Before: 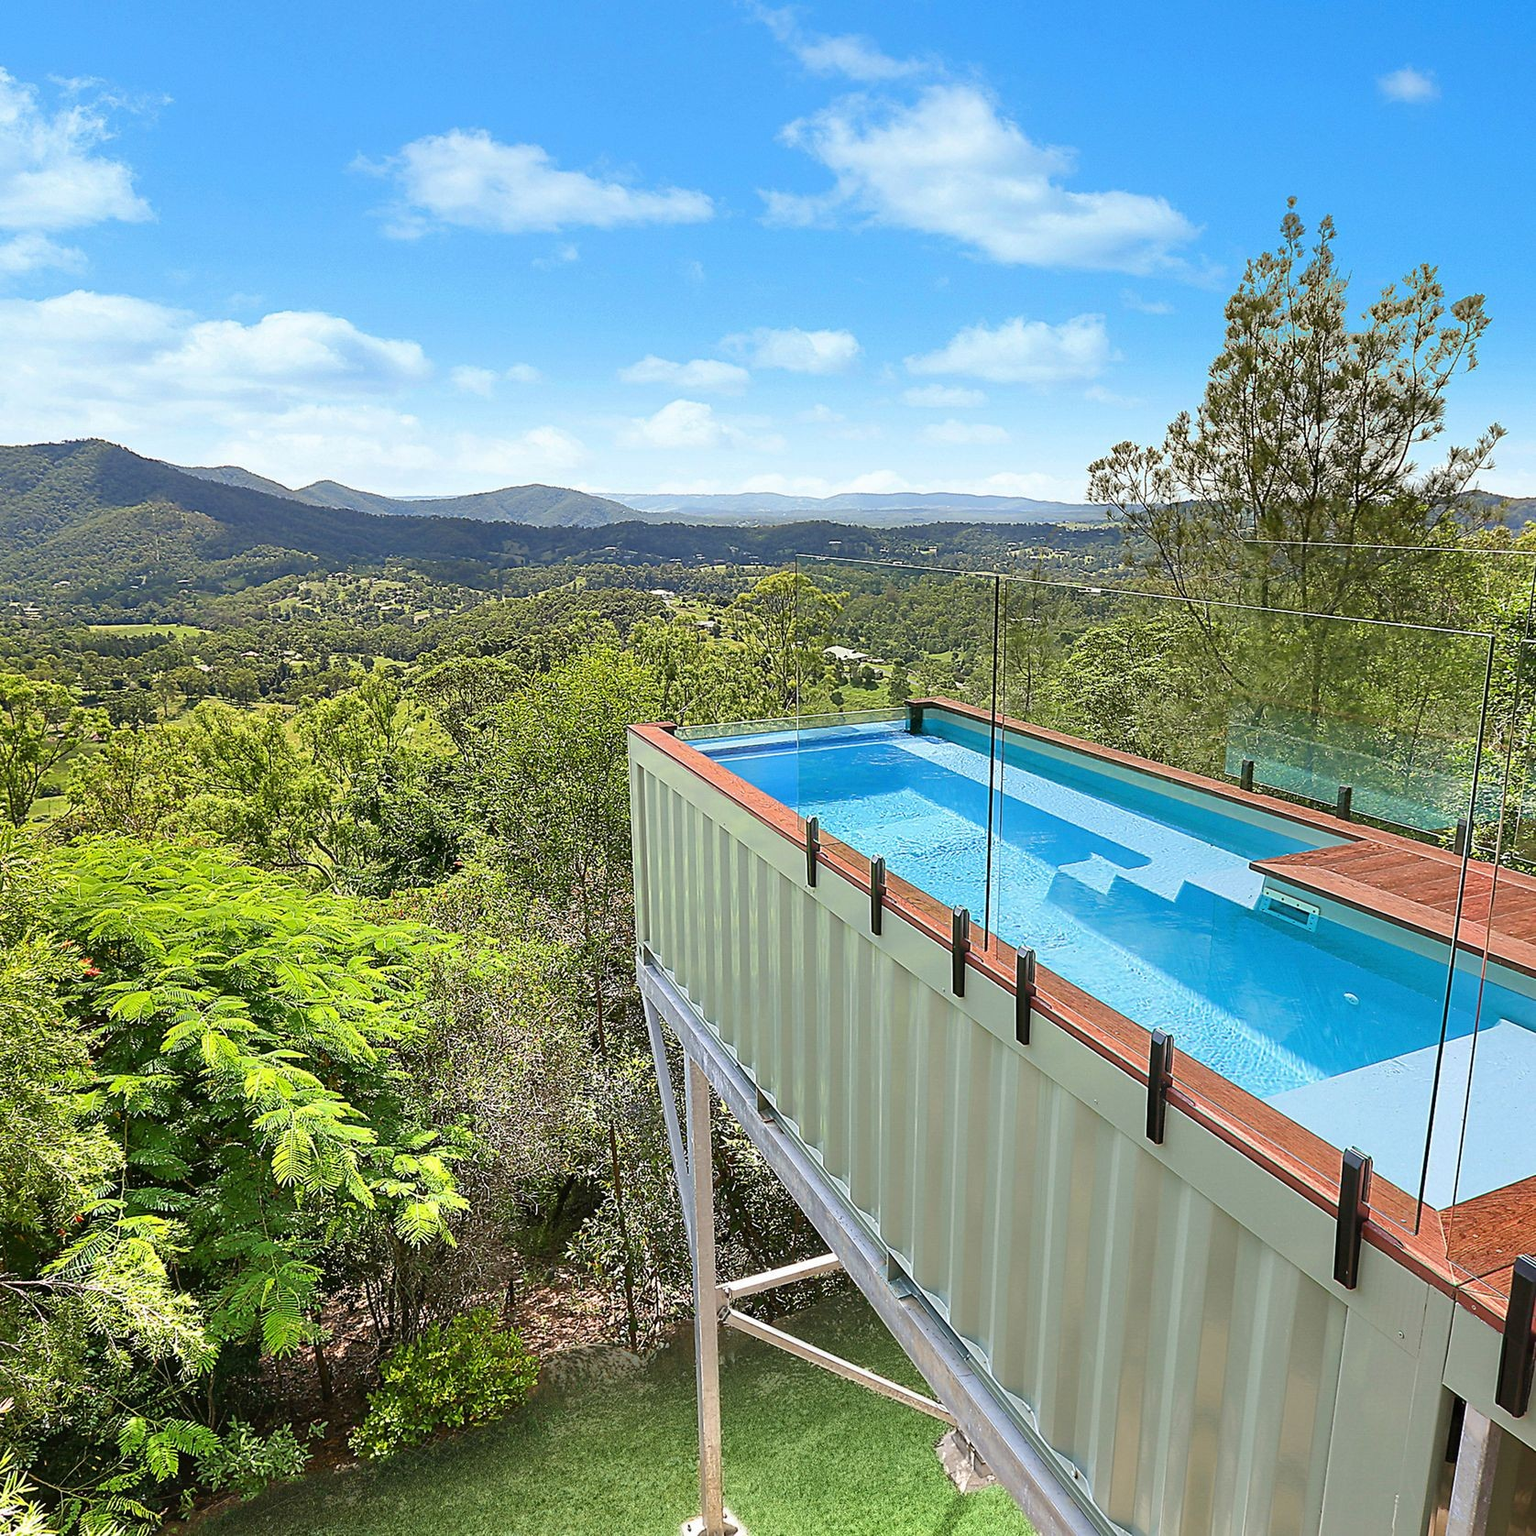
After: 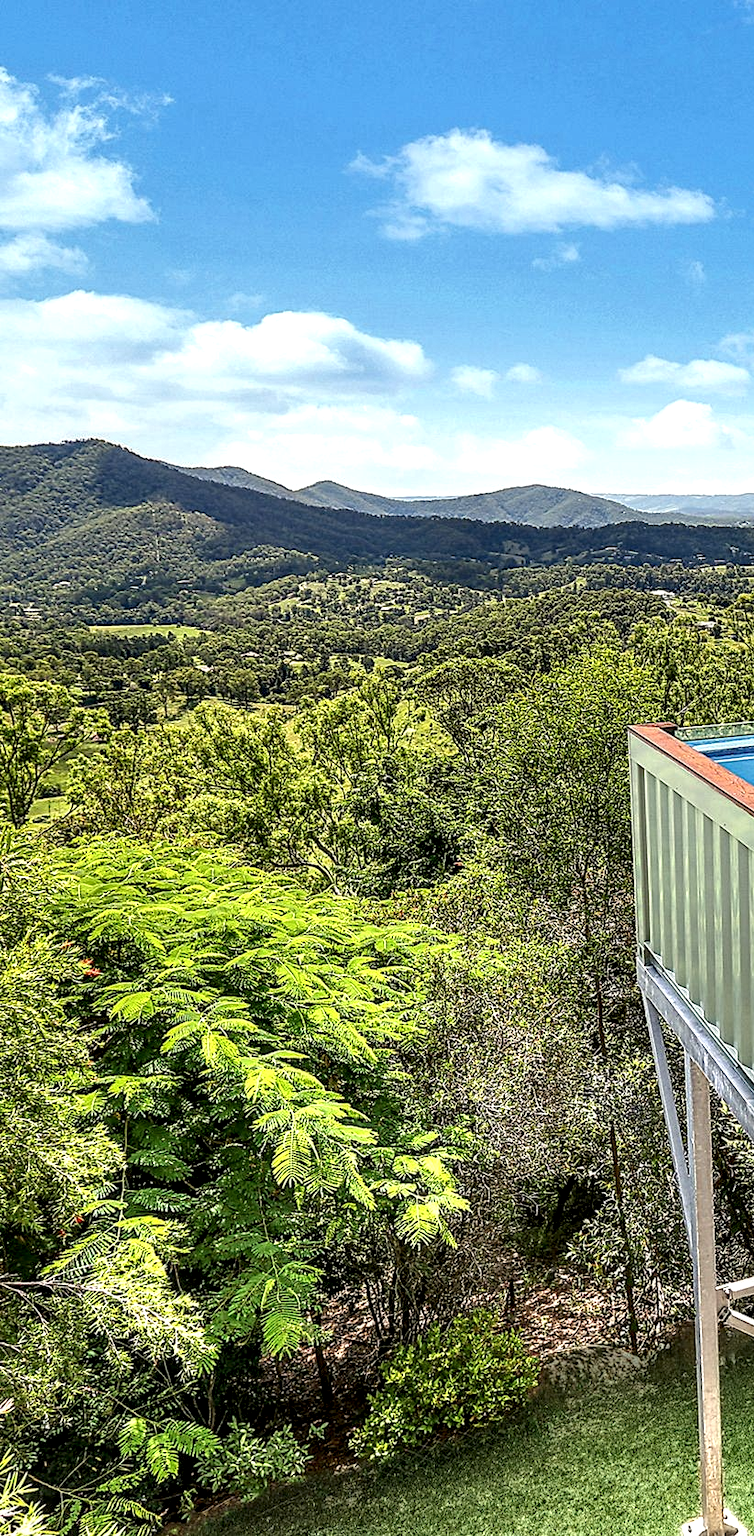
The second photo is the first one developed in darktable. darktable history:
color correction: highlights b* 3
crop and rotate: left 0%, top 0%, right 50.845%
local contrast: highlights 20%, detail 197%
